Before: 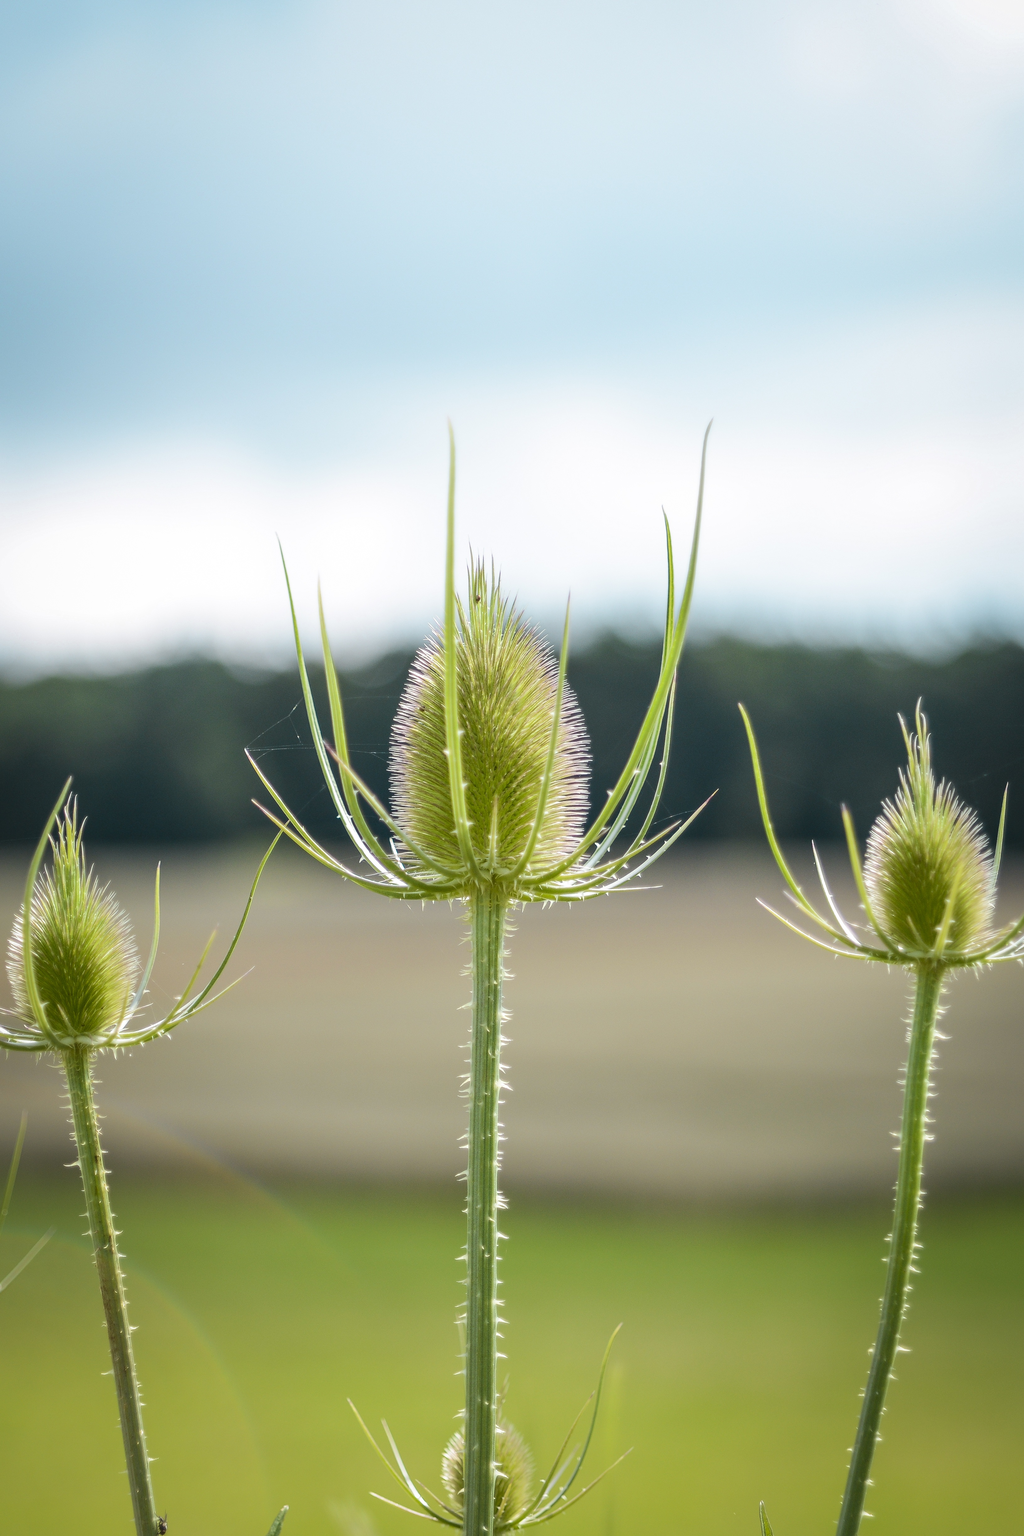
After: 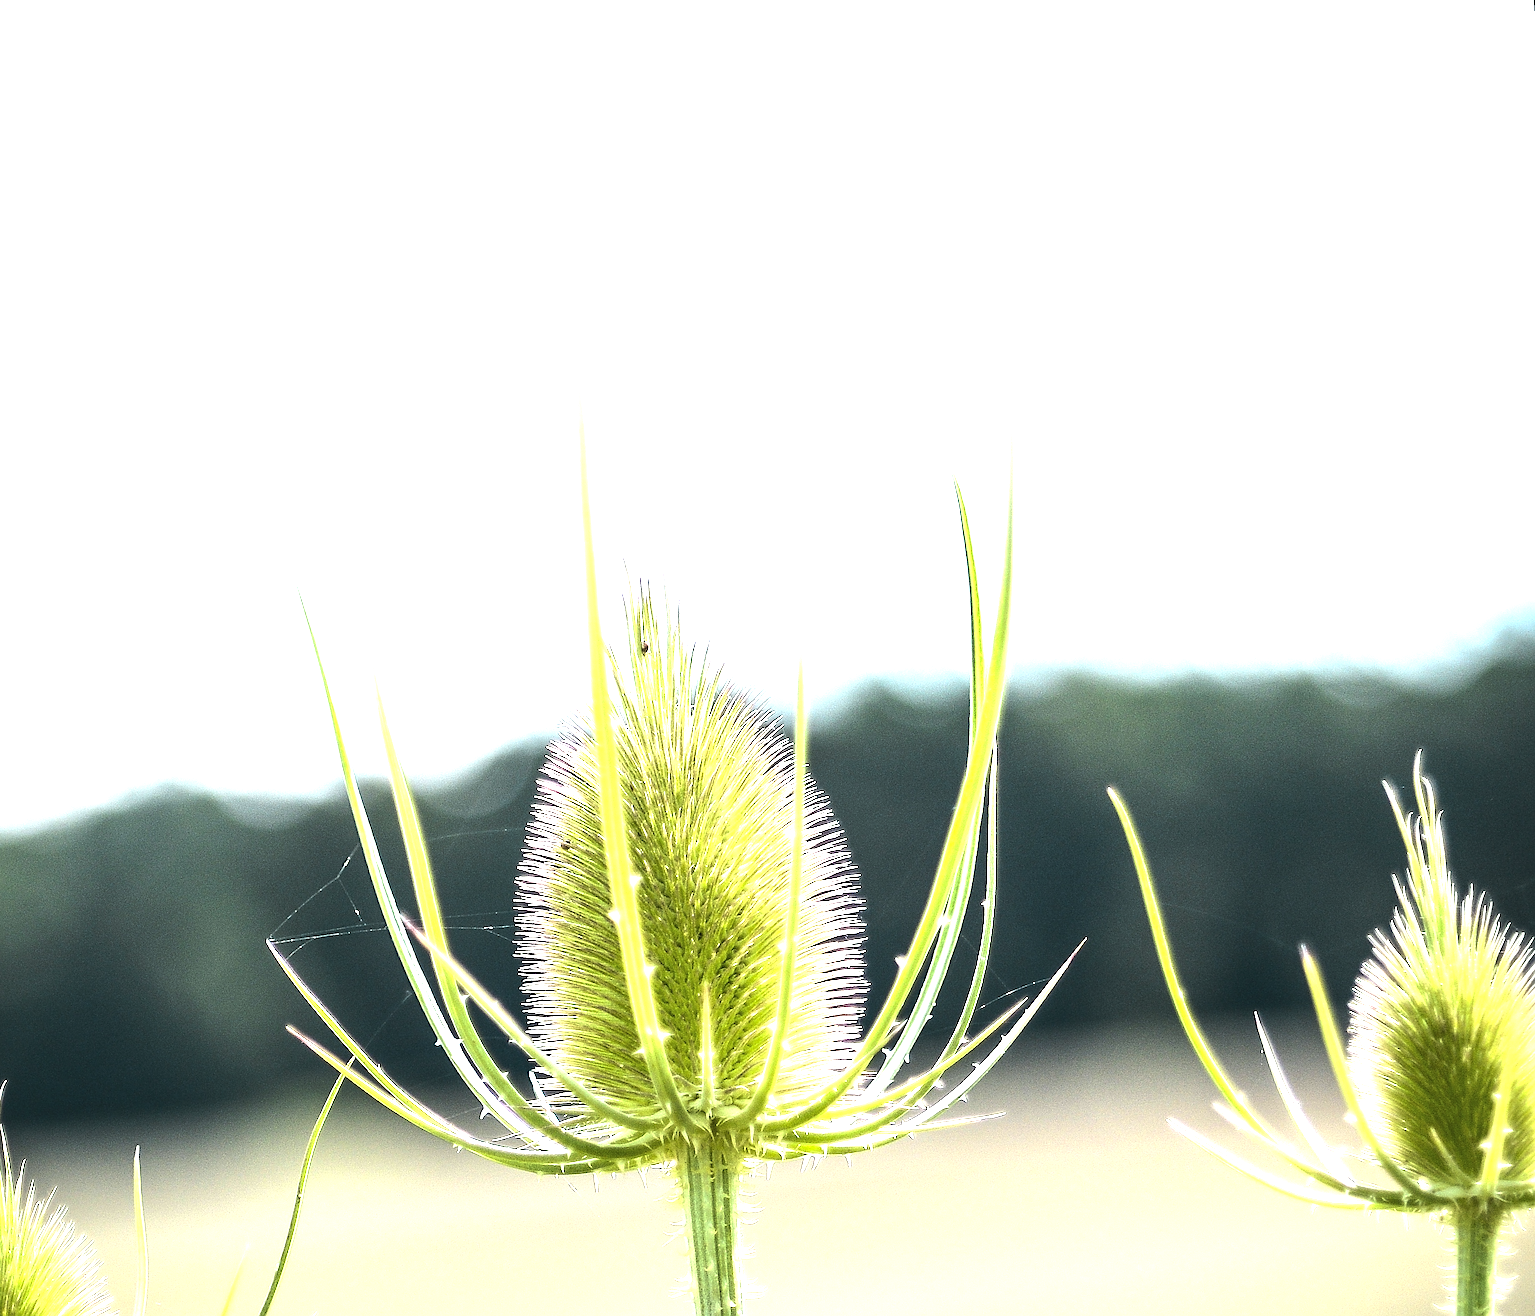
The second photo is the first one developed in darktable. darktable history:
local contrast: highlights 100%, shadows 100%, detail 120%, midtone range 0.2
exposure: exposure 0.6 EV, compensate highlight preservation false
sharpen: on, module defaults
color balance: mode lift, gamma, gain (sRGB), lift [1, 1, 1.022, 1.026]
rotate and perspective: rotation -5°, crop left 0.05, crop right 0.952, crop top 0.11, crop bottom 0.89
tone curve: curves: ch0 [(0, 0) (0.003, 0.051) (0.011, 0.054) (0.025, 0.056) (0.044, 0.07) (0.069, 0.092) (0.1, 0.119) (0.136, 0.149) (0.177, 0.189) (0.224, 0.231) (0.277, 0.278) (0.335, 0.329) (0.399, 0.386) (0.468, 0.454) (0.543, 0.524) (0.623, 0.603) (0.709, 0.687) (0.801, 0.776) (0.898, 0.878) (1, 1)], preserve colors none
crop and rotate: left 9.345%, top 7.22%, right 4.982%, bottom 32.331%
tone equalizer: -8 EV -1.08 EV, -7 EV -1.01 EV, -6 EV -0.867 EV, -5 EV -0.578 EV, -3 EV 0.578 EV, -2 EV 0.867 EV, -1 EV 1.01 EV, +0 EV 1.08 EV, edges refinement/feathering 500, mask exposure compensation -1.57 EV, preserve details no
